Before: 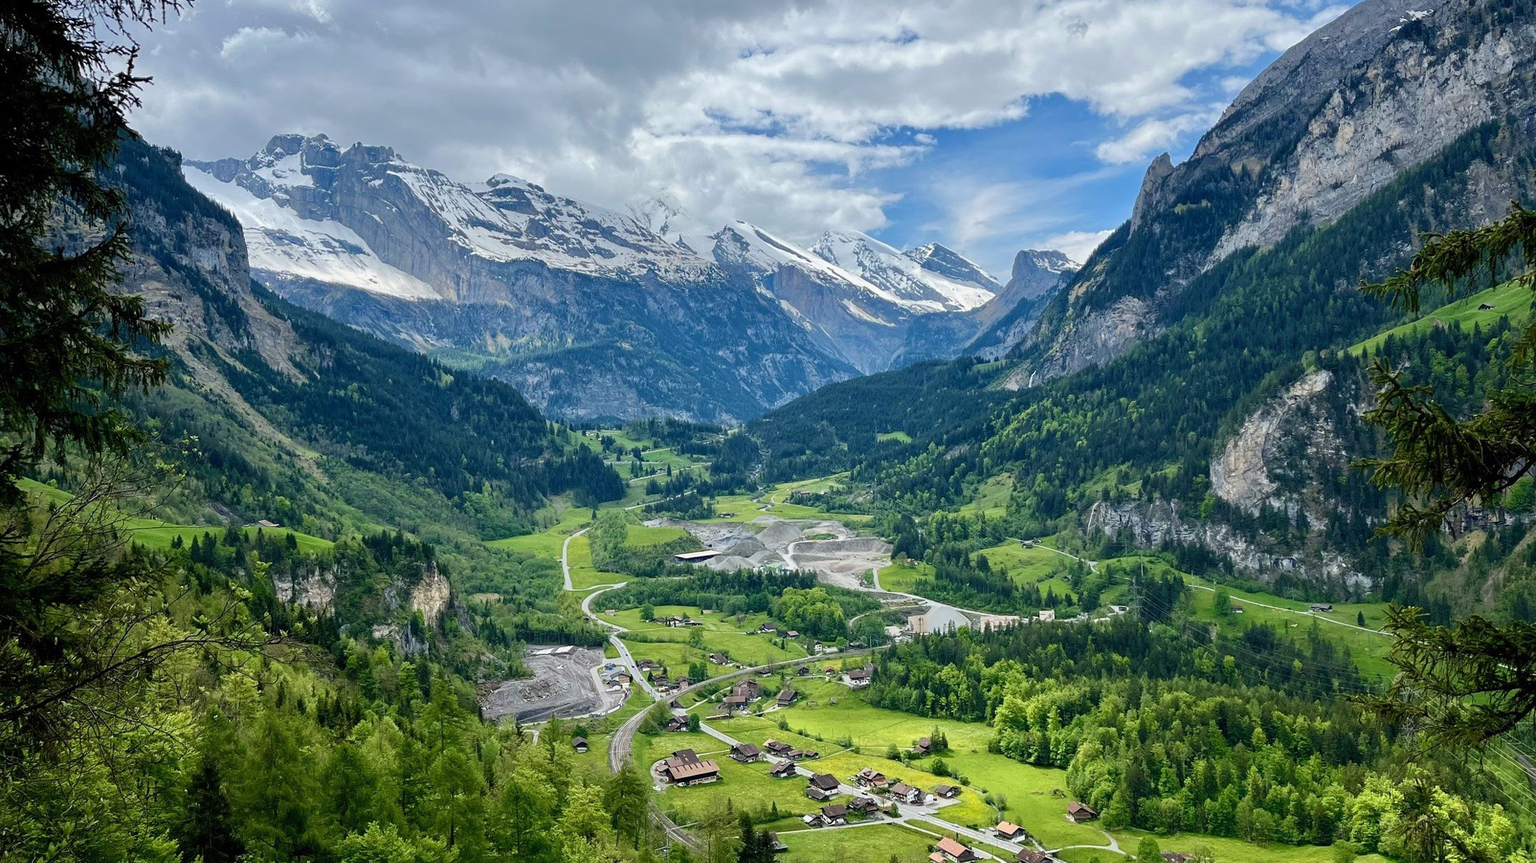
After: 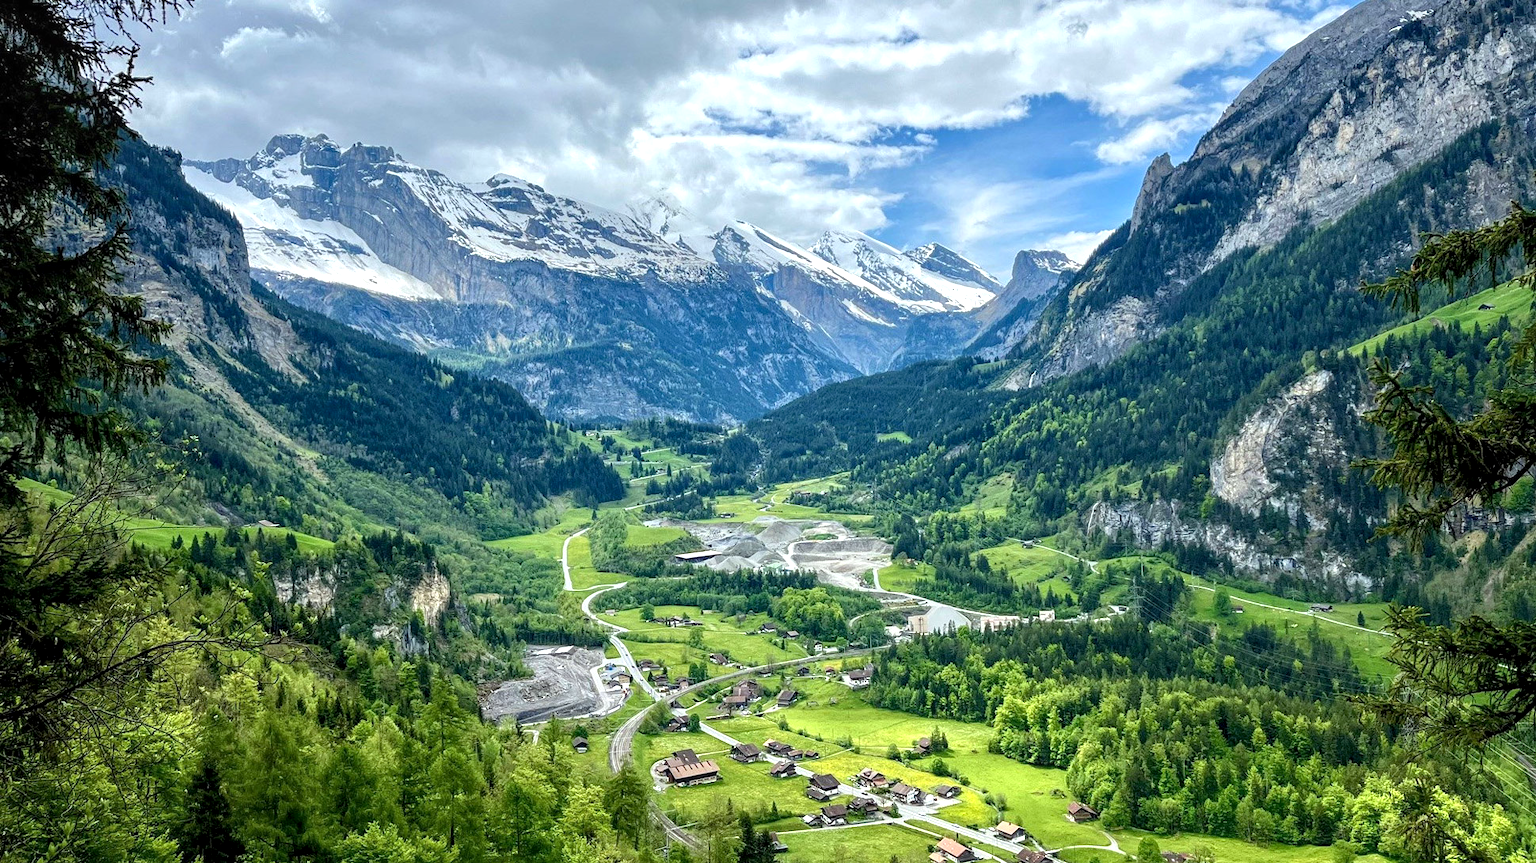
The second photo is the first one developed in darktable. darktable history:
exposure: black level correction 0.001, exposure 0.5 EV, compensate exposure bias true, compensate highlight preservation false
local contrast: on, module defaults
white balance: red 0.978, blue 0.999
